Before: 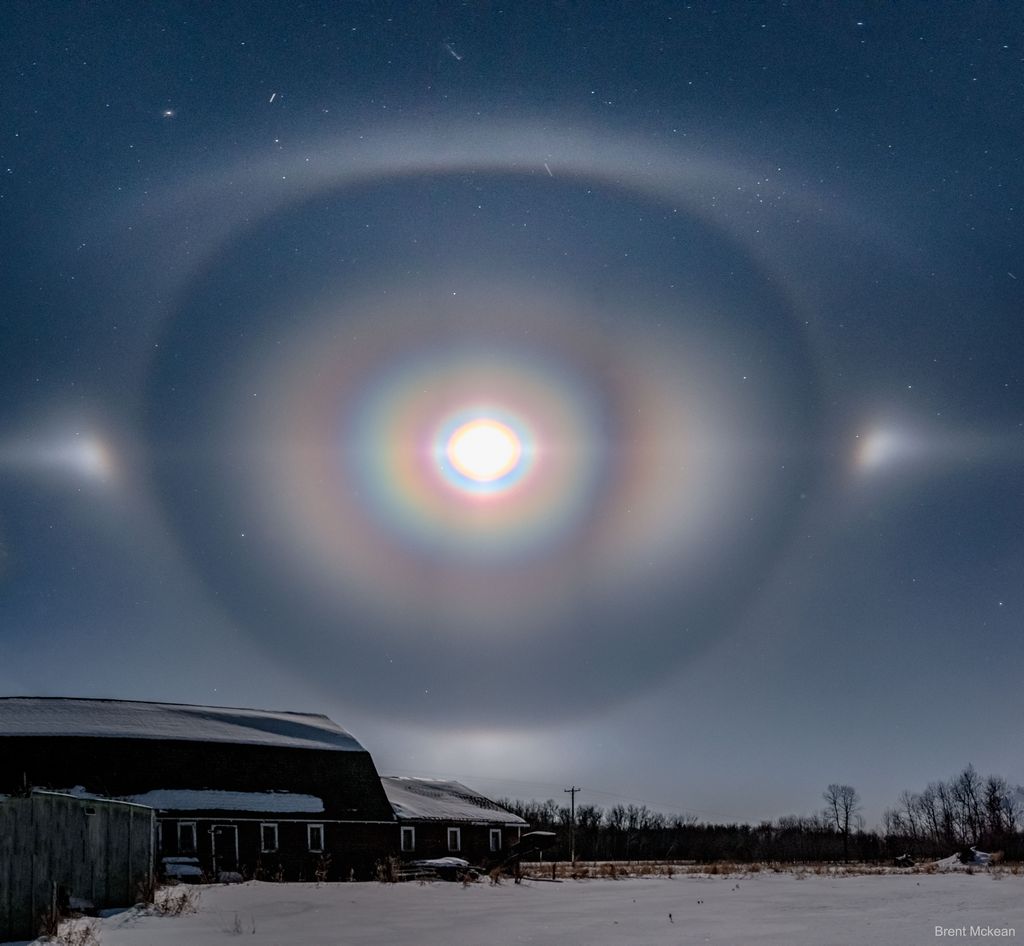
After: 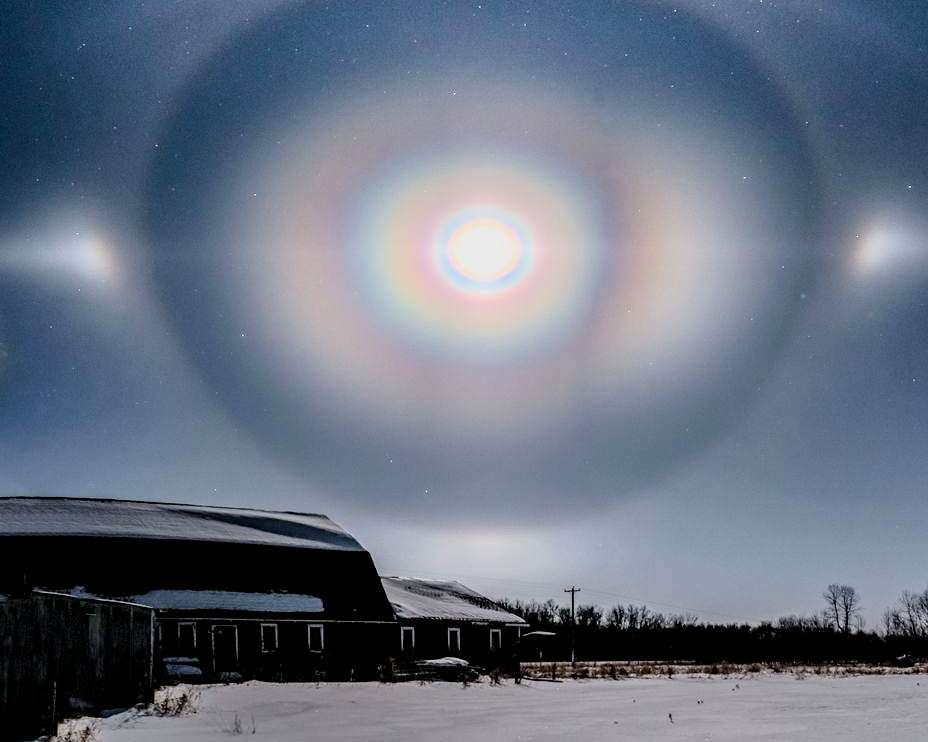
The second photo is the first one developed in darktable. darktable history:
crop: top 21.143%, right 9.355%, bottom 0.351%
filmic rgb: black relative exposure -4.26 EV, white relative exposure 5.16 EV, threshold 3.03 EV, hardness 2.09, contrast 1.176, enable highlight reconstruction true
exposure: exposure 0.764 EV, compensate highlight preservation false
contrast brightness saturation: contrast 0.14
